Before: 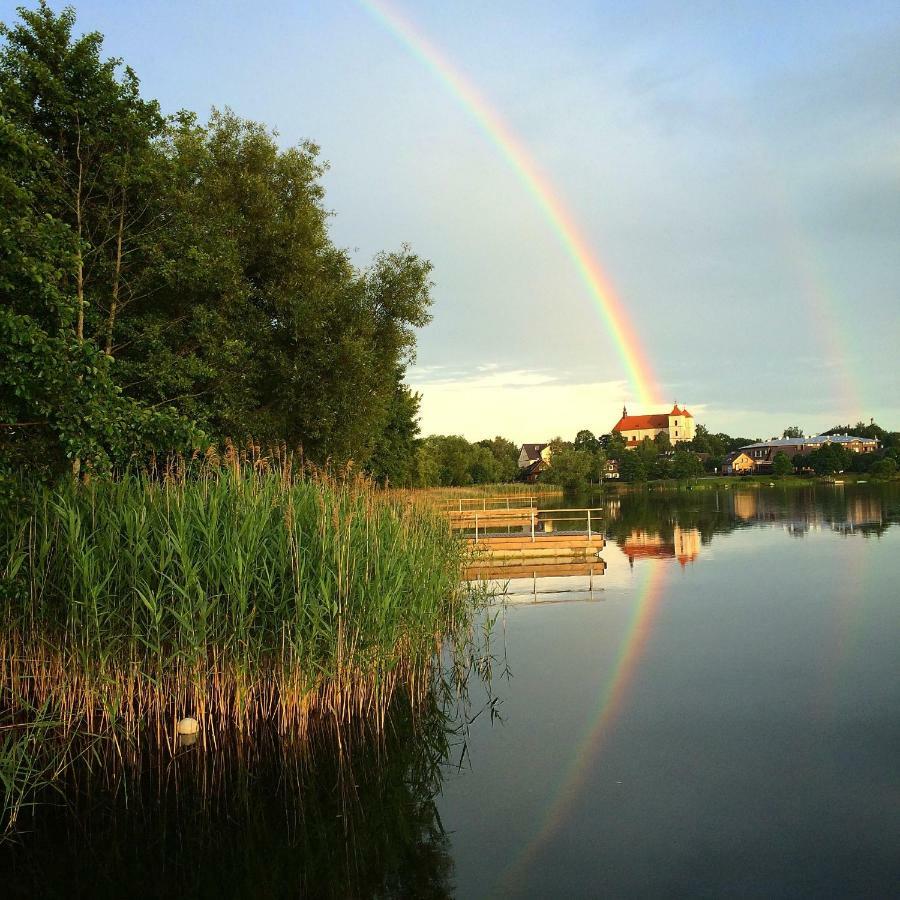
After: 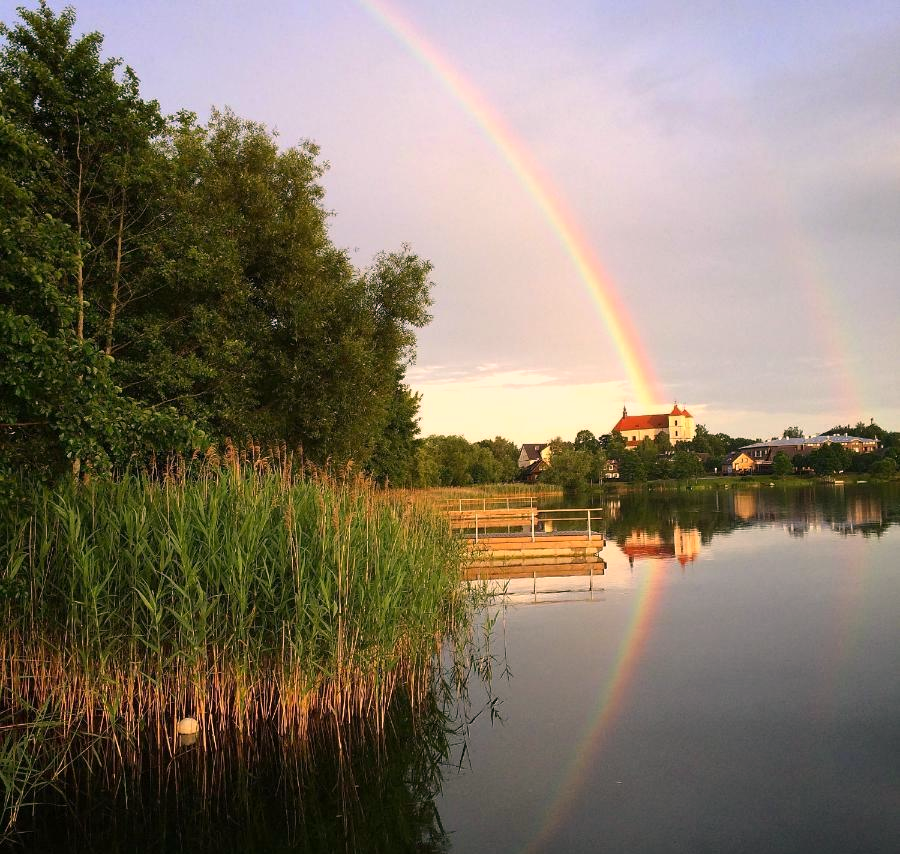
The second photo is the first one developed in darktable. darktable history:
crop and rotate: top 0%, bottom 5.097%
color correction: highlights a* 14.52, highlights b* 4.84
